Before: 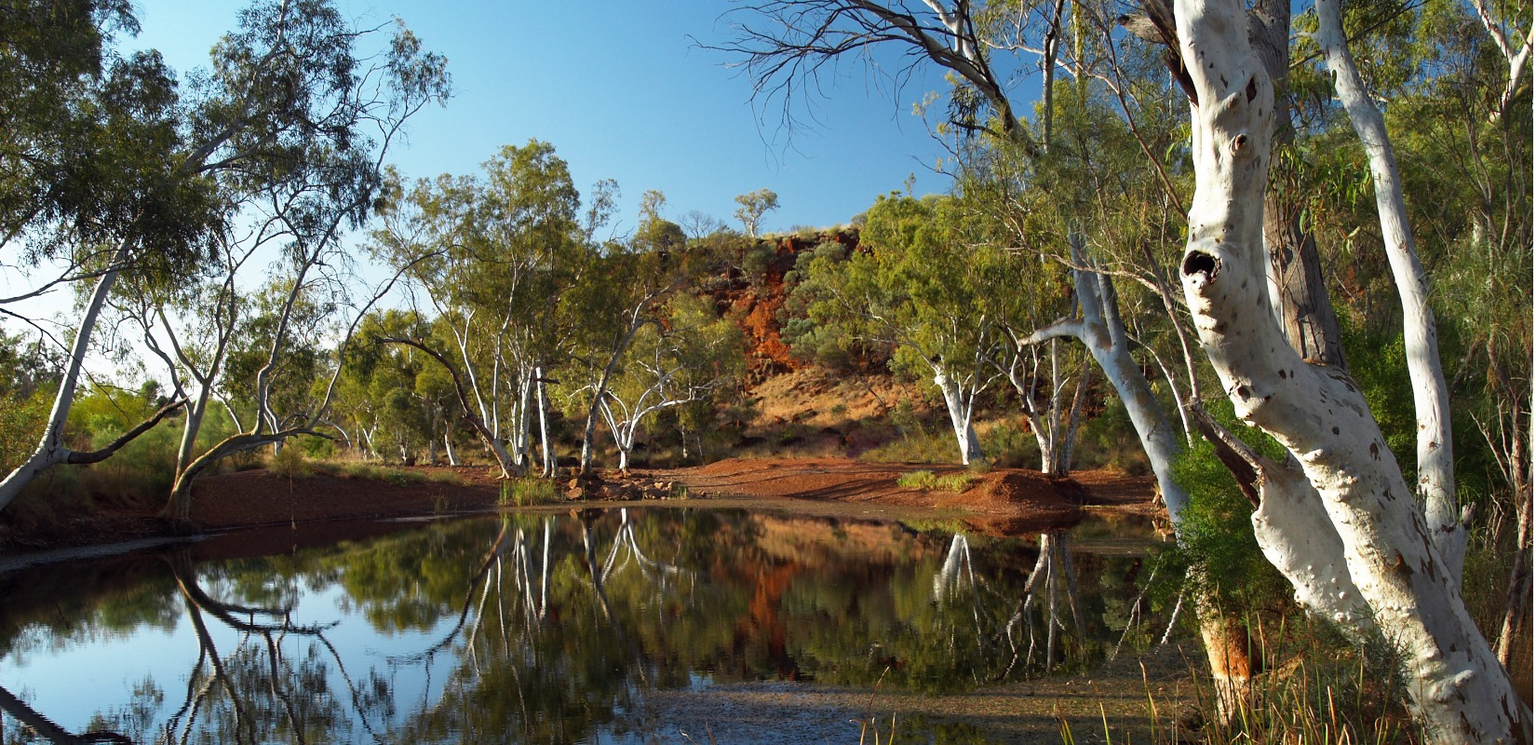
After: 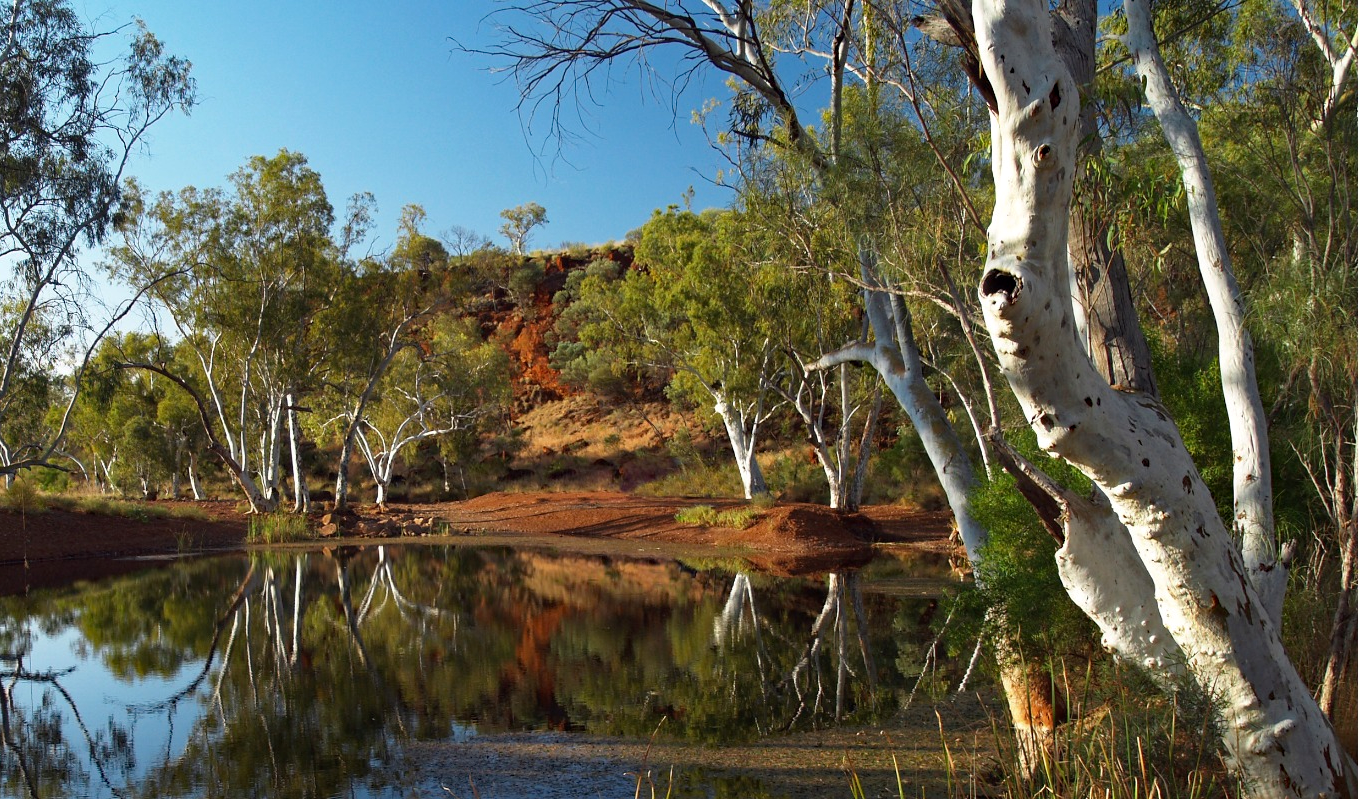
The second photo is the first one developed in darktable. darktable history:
haze removal: compatibility mode true, adaptive false
crop: left 17.524%, bottom 0.022%
